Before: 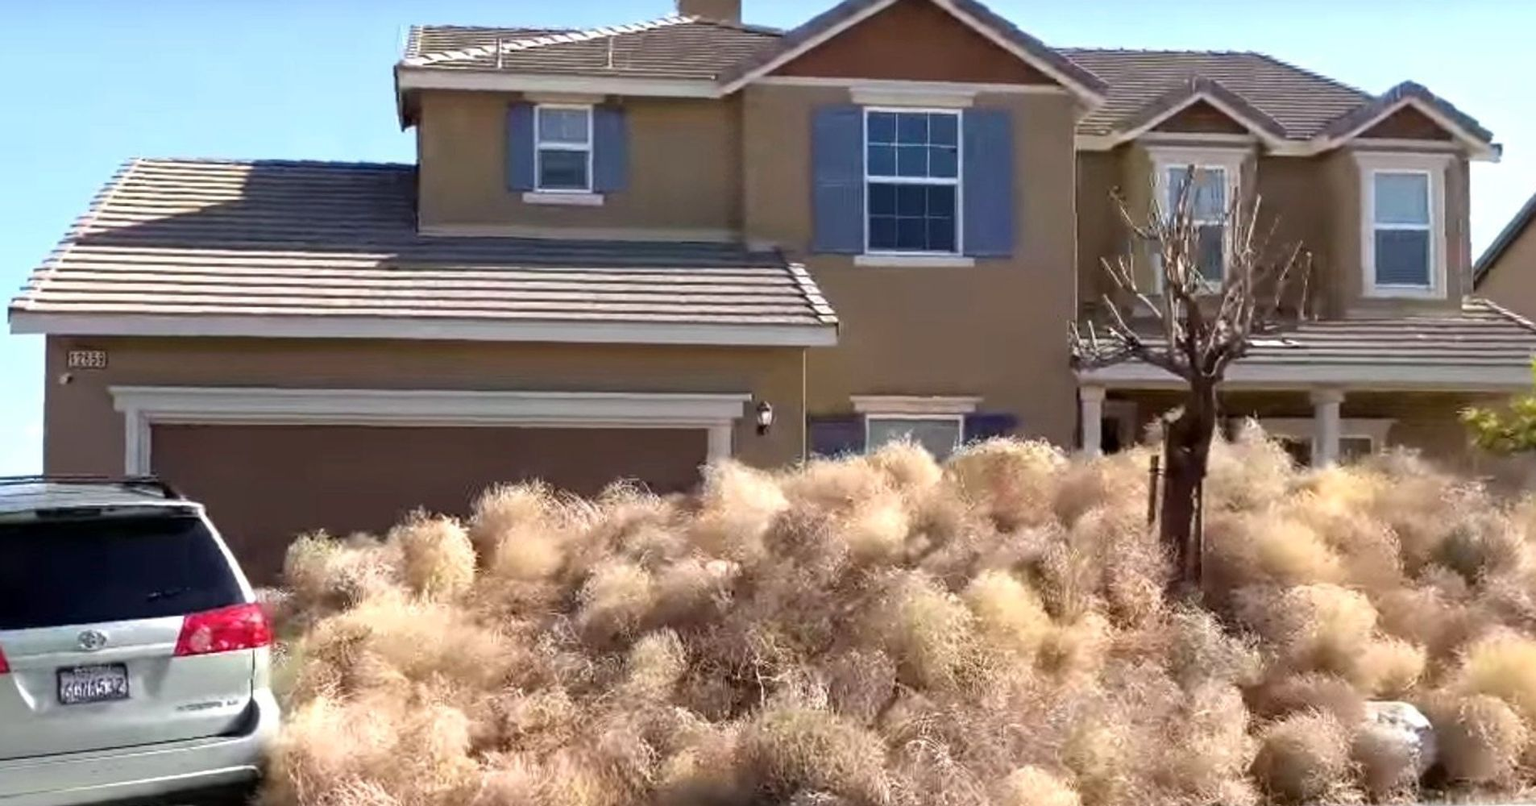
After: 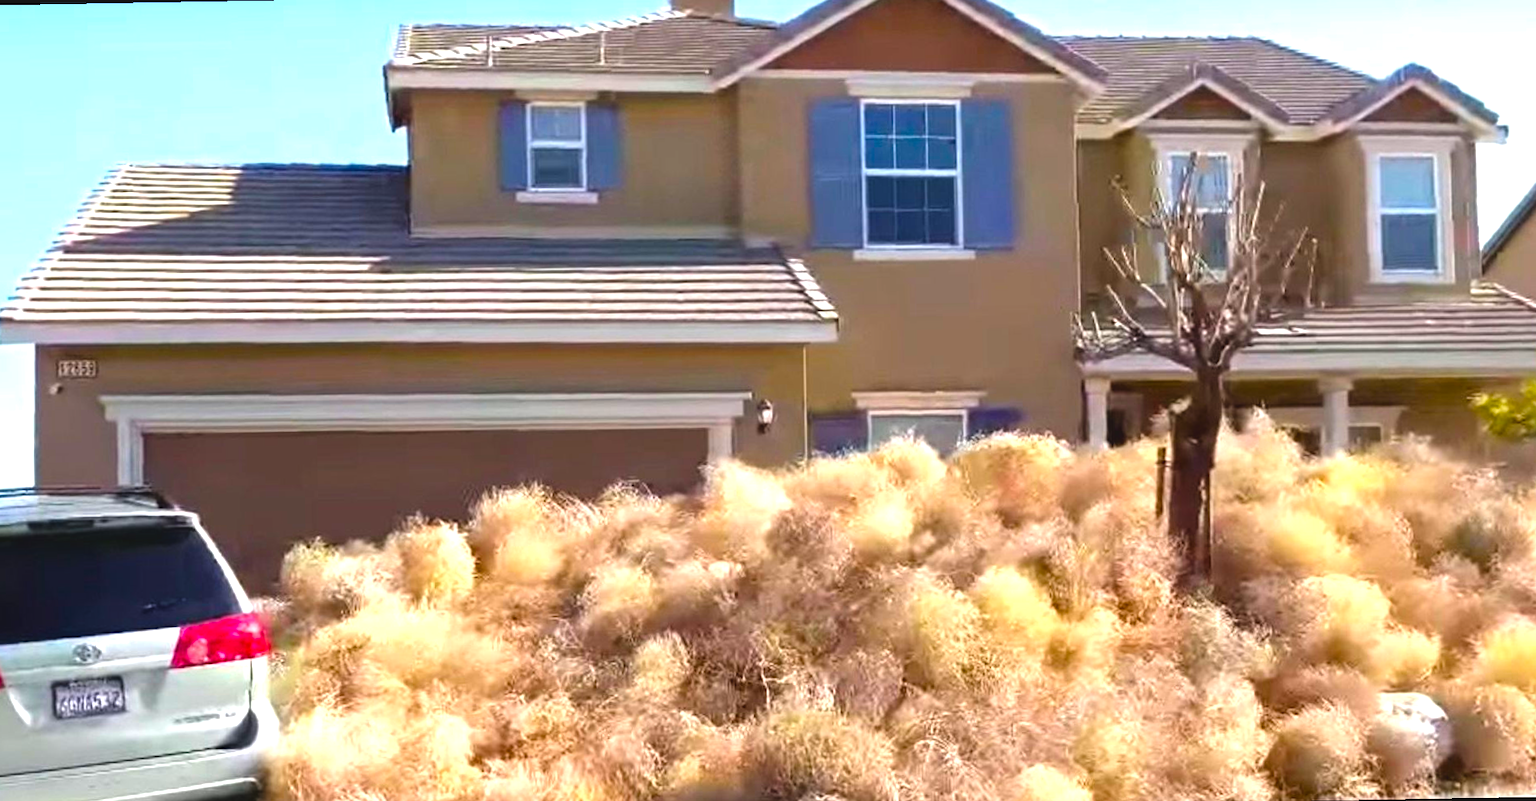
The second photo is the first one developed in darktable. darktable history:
color balance rgb: linear chroma grading › global chroma 15%, perceptual saturation grading › global saturation 30%
rotate and perspective: rotation -1°, crop left 0.011, crop right 0.989, crop top 0.025, crop bottom 0.975
exposure: black level correction -0.005, exposure 0.622 EV, compensate highlight preservation false
